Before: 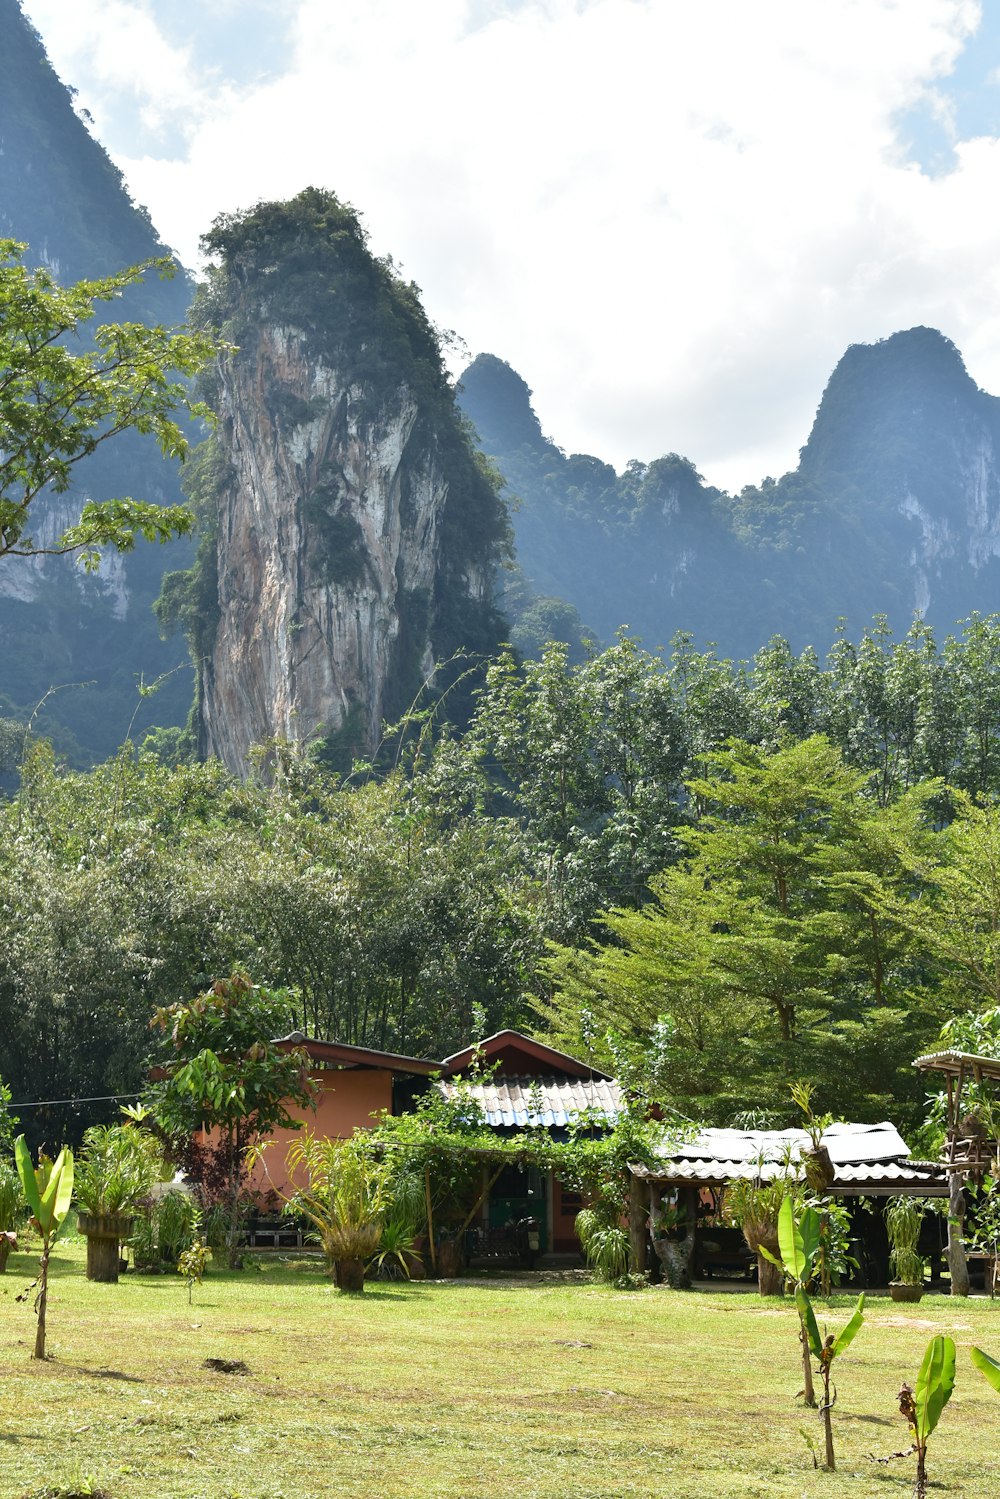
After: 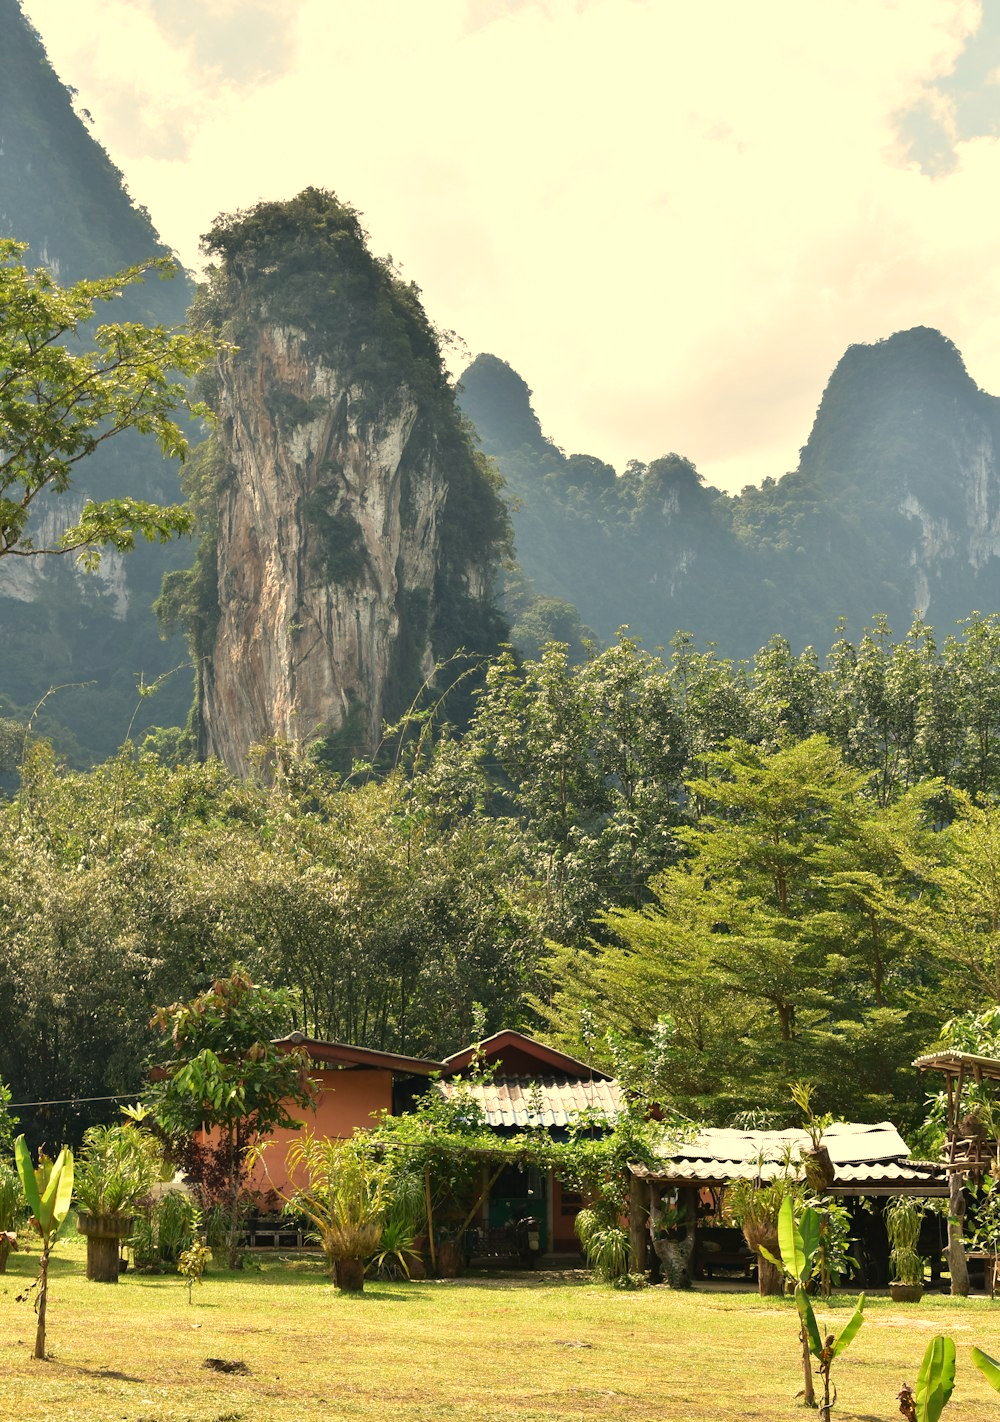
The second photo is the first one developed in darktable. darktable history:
crop and rotate: top 0%, bottom 5.097%
white balance: red 1.123, blue 0.83
